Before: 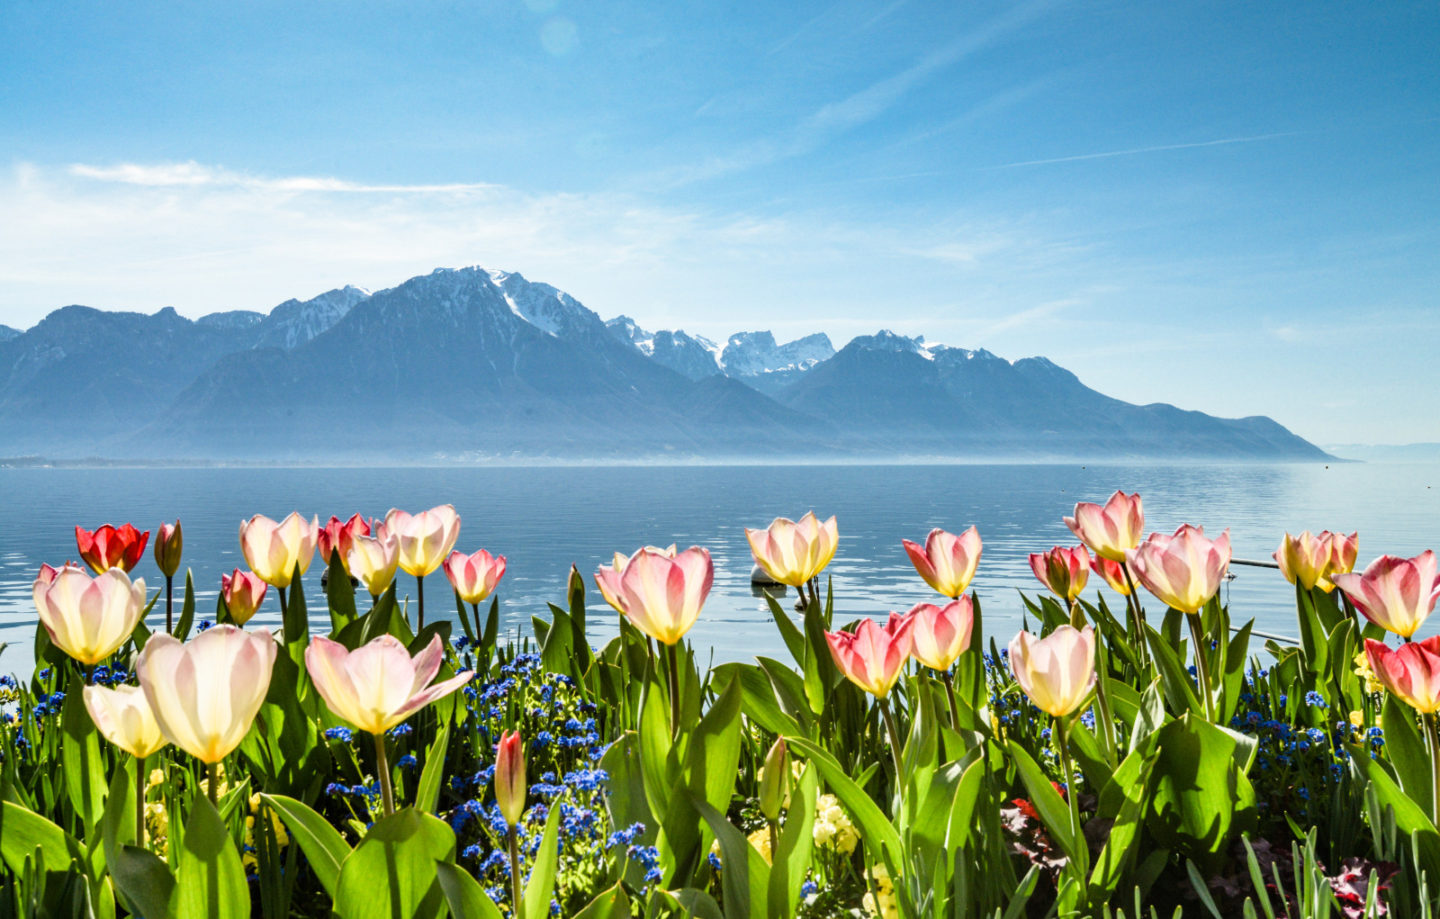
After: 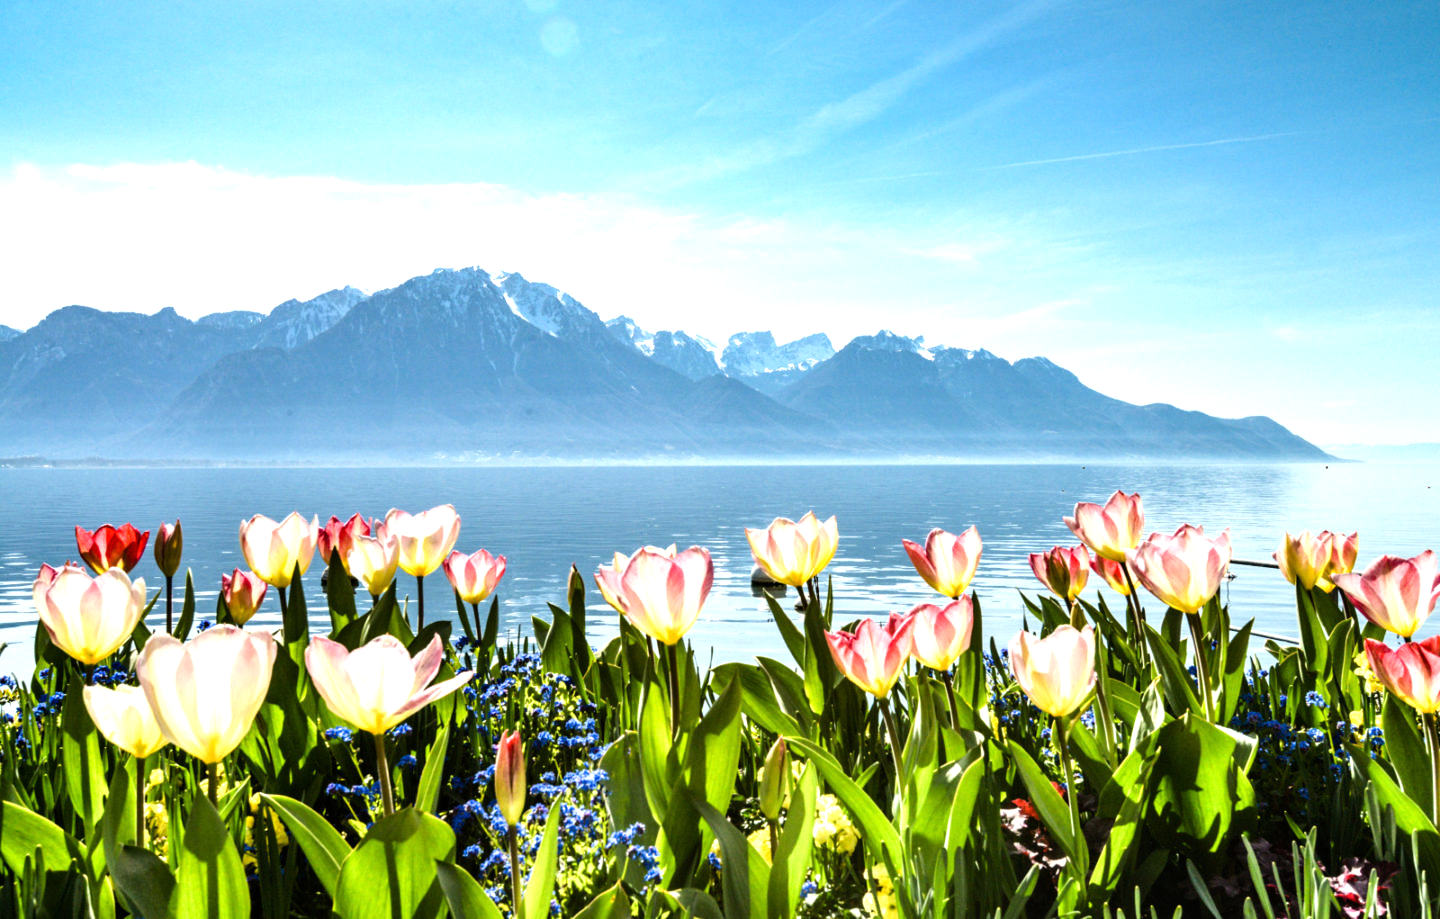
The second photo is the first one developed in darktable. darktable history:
tone equalizer: -8 EV -0.735 EV, -7 EV -0.717 EV, -6 EV -0.576 EV, -5 EV -0.391 EV, -3 EV 0.404 EV, -2 EV 0.6 EV, -1 EV 0.693 EV, +0 EV 0.779 EV, edges refinement/feathering 500, mask exposure compensation -1.57 EV, preserve details no
